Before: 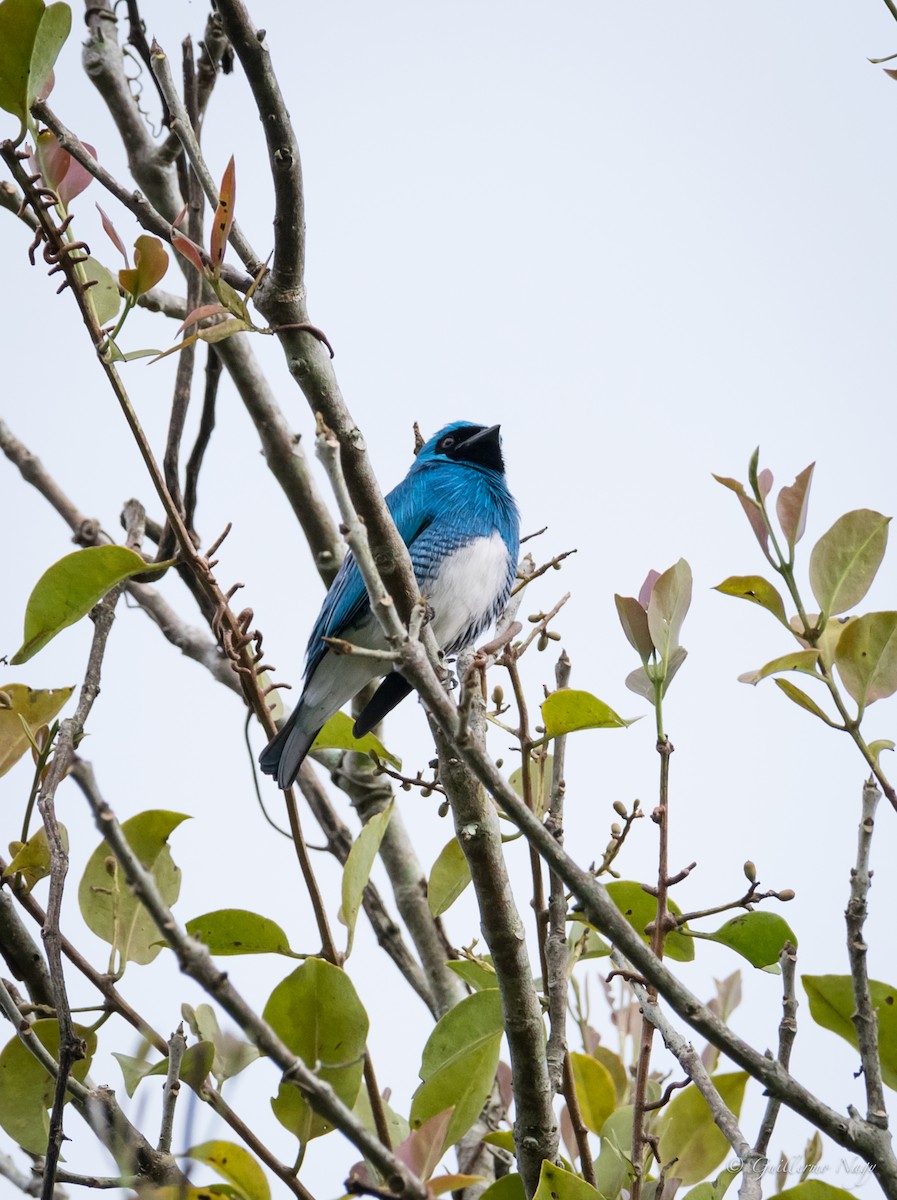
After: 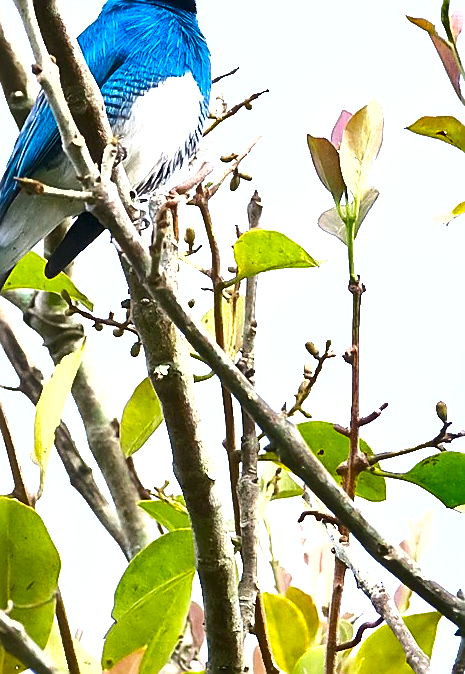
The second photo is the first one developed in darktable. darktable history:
crop: left 34.416%, top 38.334%, right 13.69%, bottom 5.481%
contrast brightness saturation: saturation 0.492
sharpen: radius 1.361, amount 1.26, threshold 0.843
exposure: black level correction 0, exposure 1.38 EV, compensate highlight preservation false
shadows and highlights: radius 266.07, soften with gaussian
contrast equalizer: octaves 7, y [[0.6 ×6], [0.55 ×6], [0 ×6], [0 ×6], [0 ×6]], mix -0.987
local contrast: mode bilateral grid, contrast 21, coarseness 21, detail 150%, midtone range 0.2
